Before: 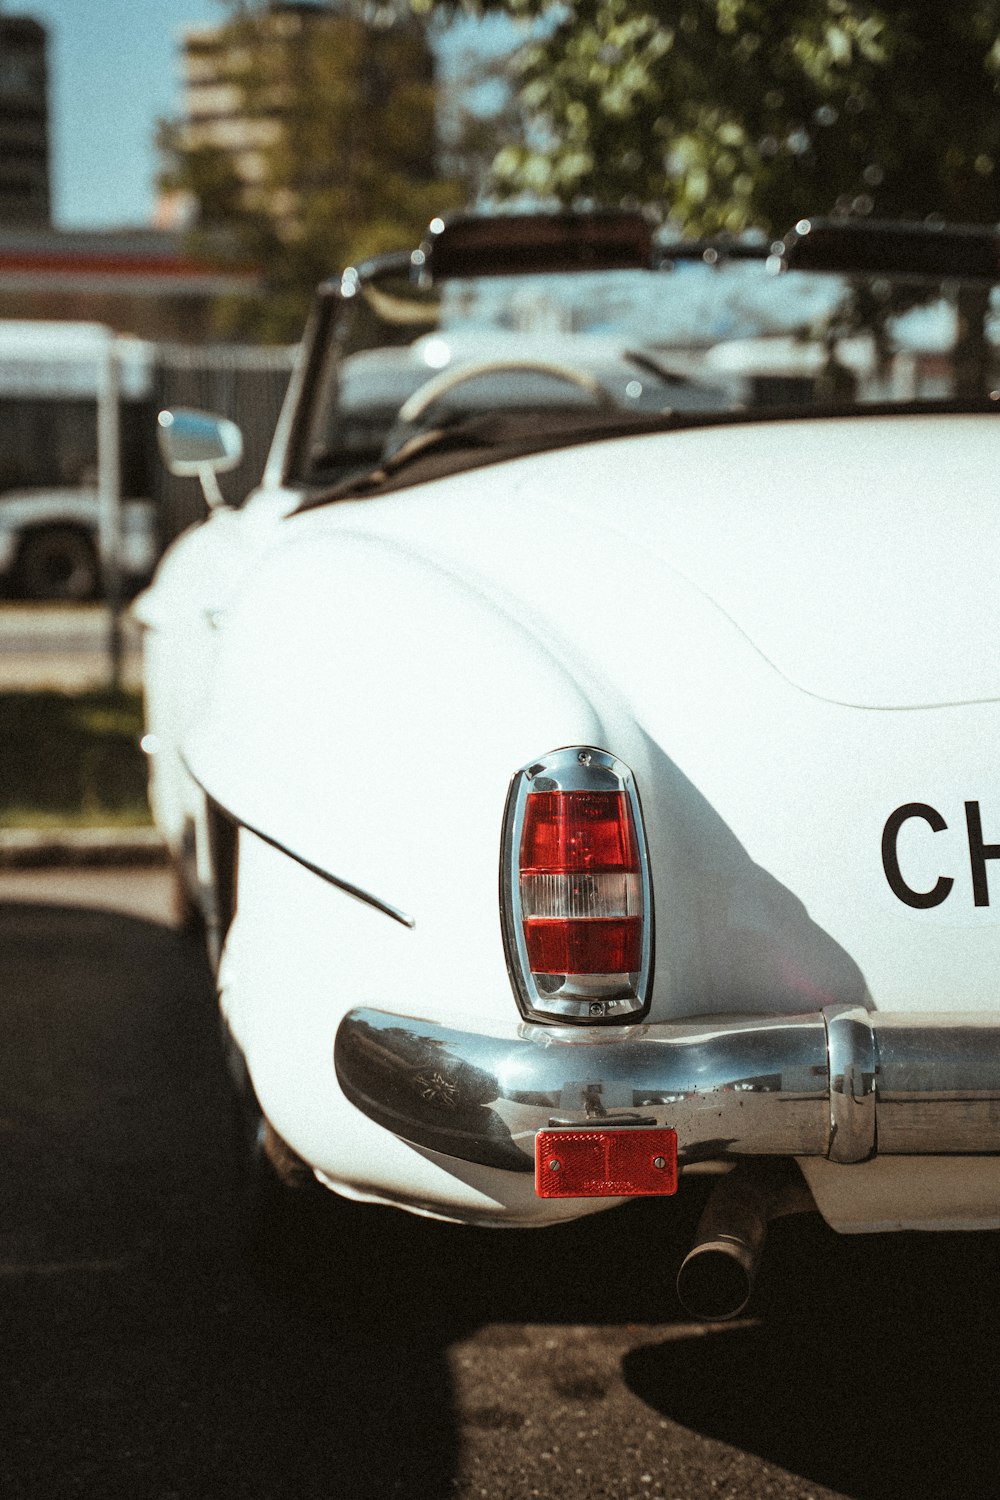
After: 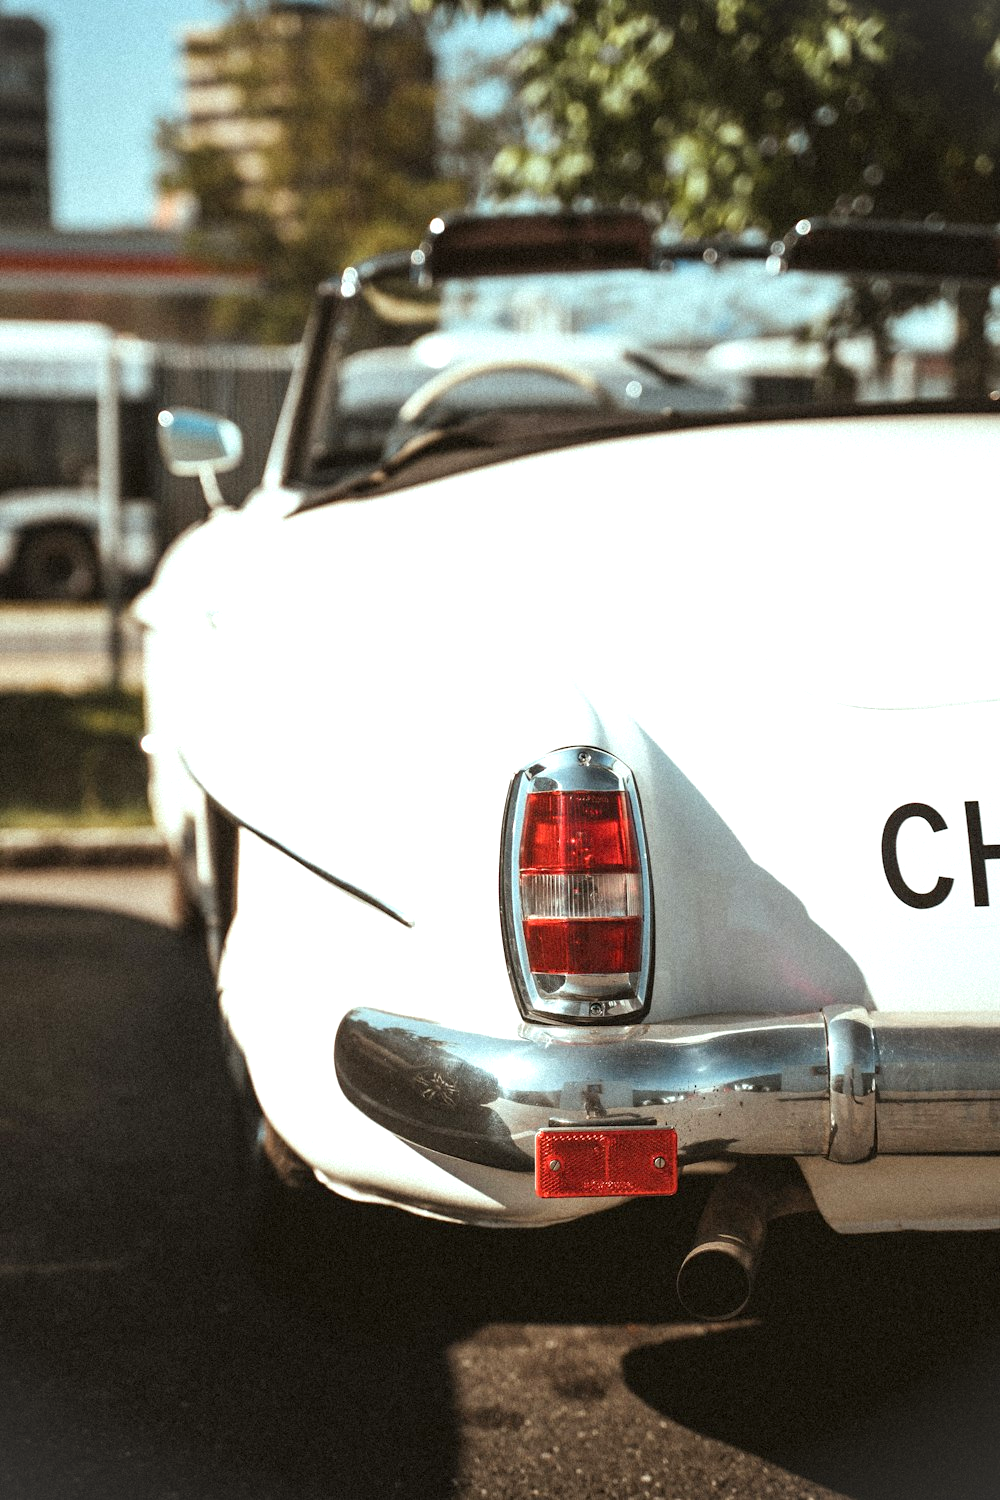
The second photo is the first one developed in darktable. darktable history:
exposure: exposure 0.574 EV, compensate highlight preservation false
vignetting: fall-off start 100%, brightness 0.05, saturation 0
